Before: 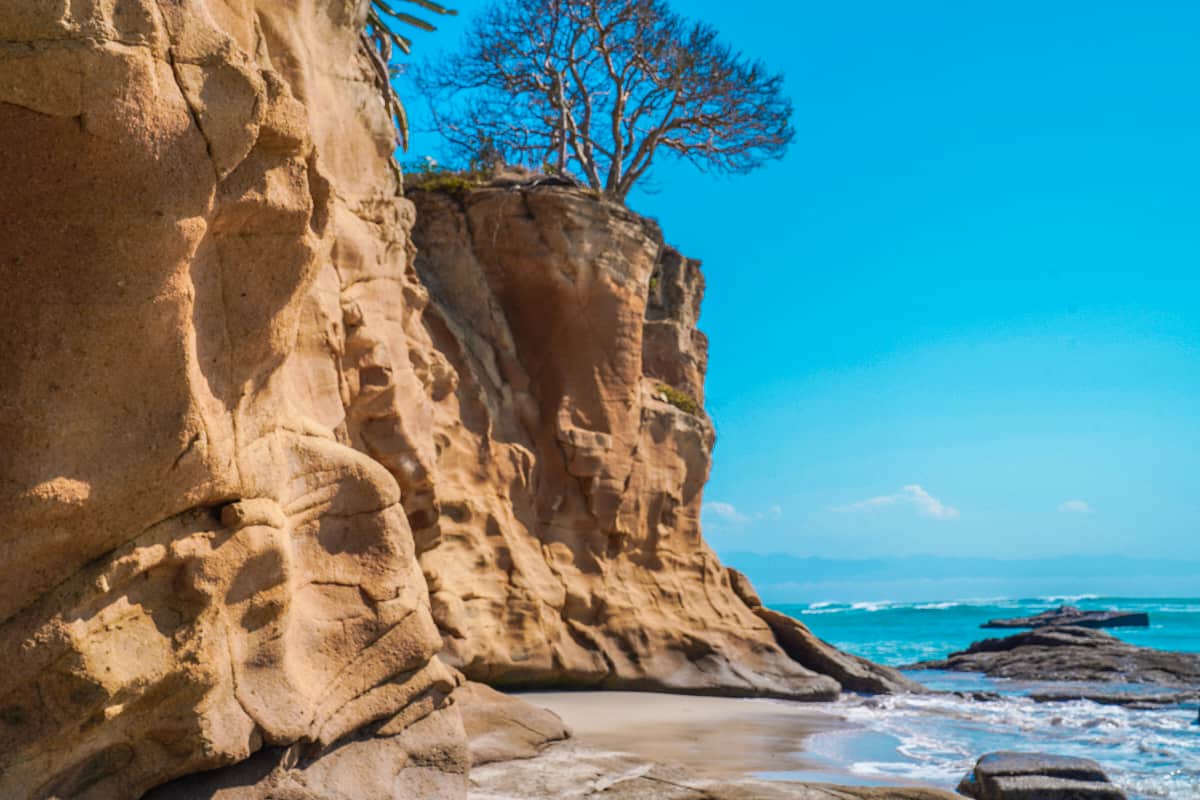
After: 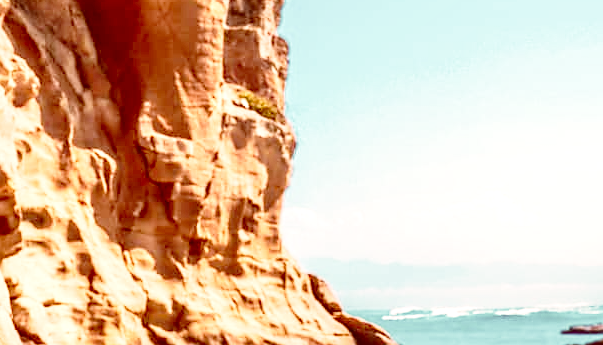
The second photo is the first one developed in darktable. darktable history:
crop: left 34.993%, top 36.807%, right 14.679%, bottom 20.051%
sharpen: radius 1.608, amount 0.358, threshold 1.66
base curve: curves: ch0 [(0, 0) (0.028, 0.03) (0.121, 0.232) (0.46, 0.748) (0.859, 0.968) (1, 1)], preserve colors none
color correction: highlights a* 9.43, highlights b* 8.99, shadows a* 39.7, shadows b* 39.6, saturation 0.799
local contrast: on, module defaults
contrast brightness saturation: contrast 0.068, brightness -0.133, saturation 0.056
exposure: black level correction 0, exposure 0.893 EV, compensate exposure bias true, compensate highlight preservation false
